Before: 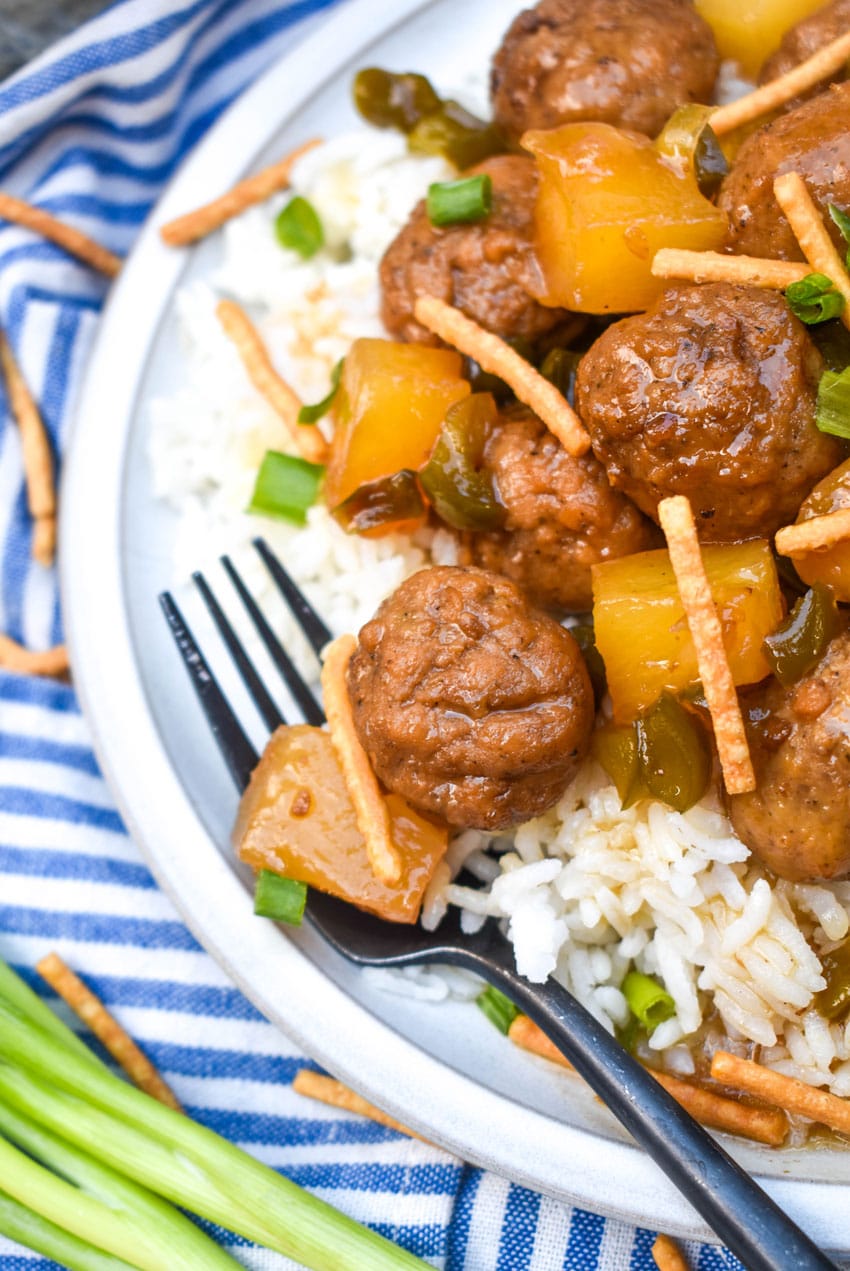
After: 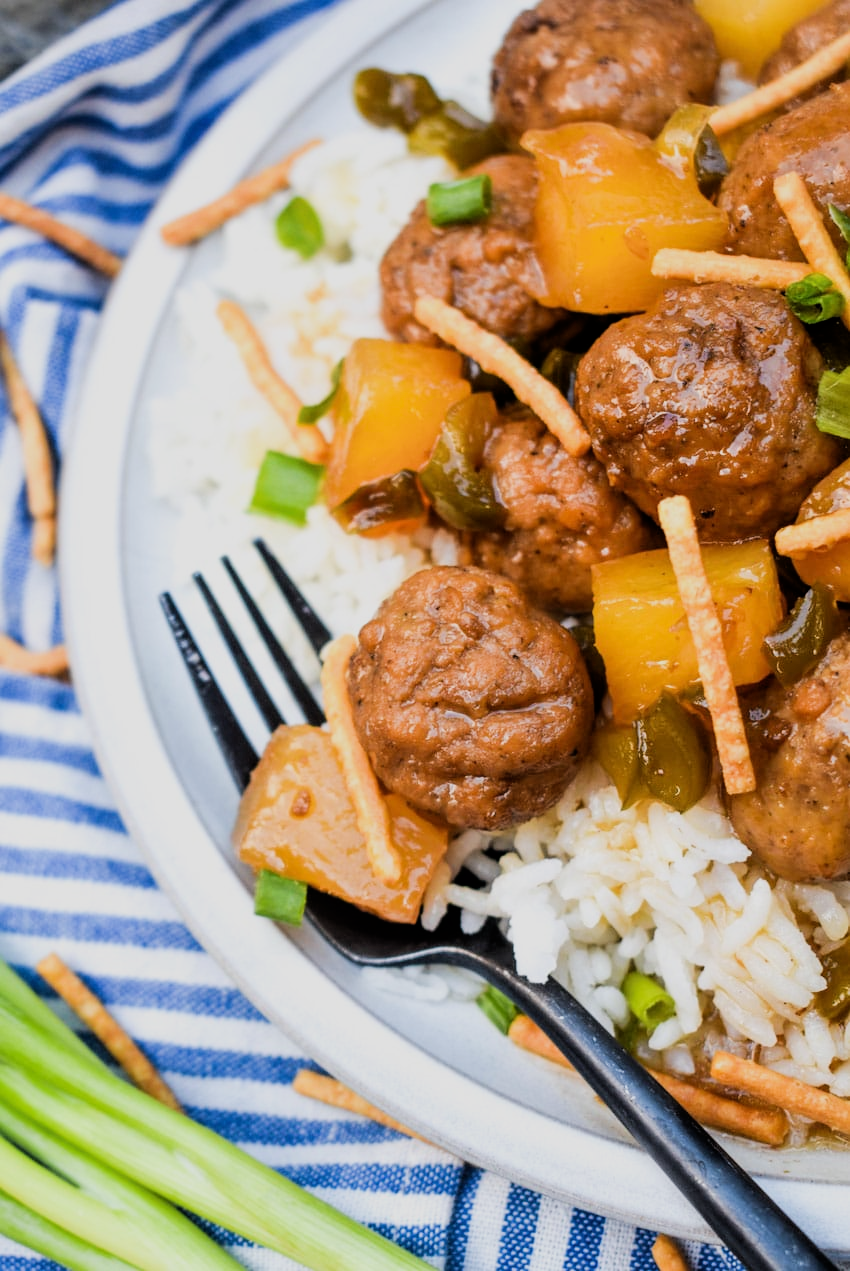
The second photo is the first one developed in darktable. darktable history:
filmic rgb: black relative exposure -5.04 EV, white relative exposure 4 EV, hardness 2.87, contrast 1.202, highlights saturation mix -31.18%
